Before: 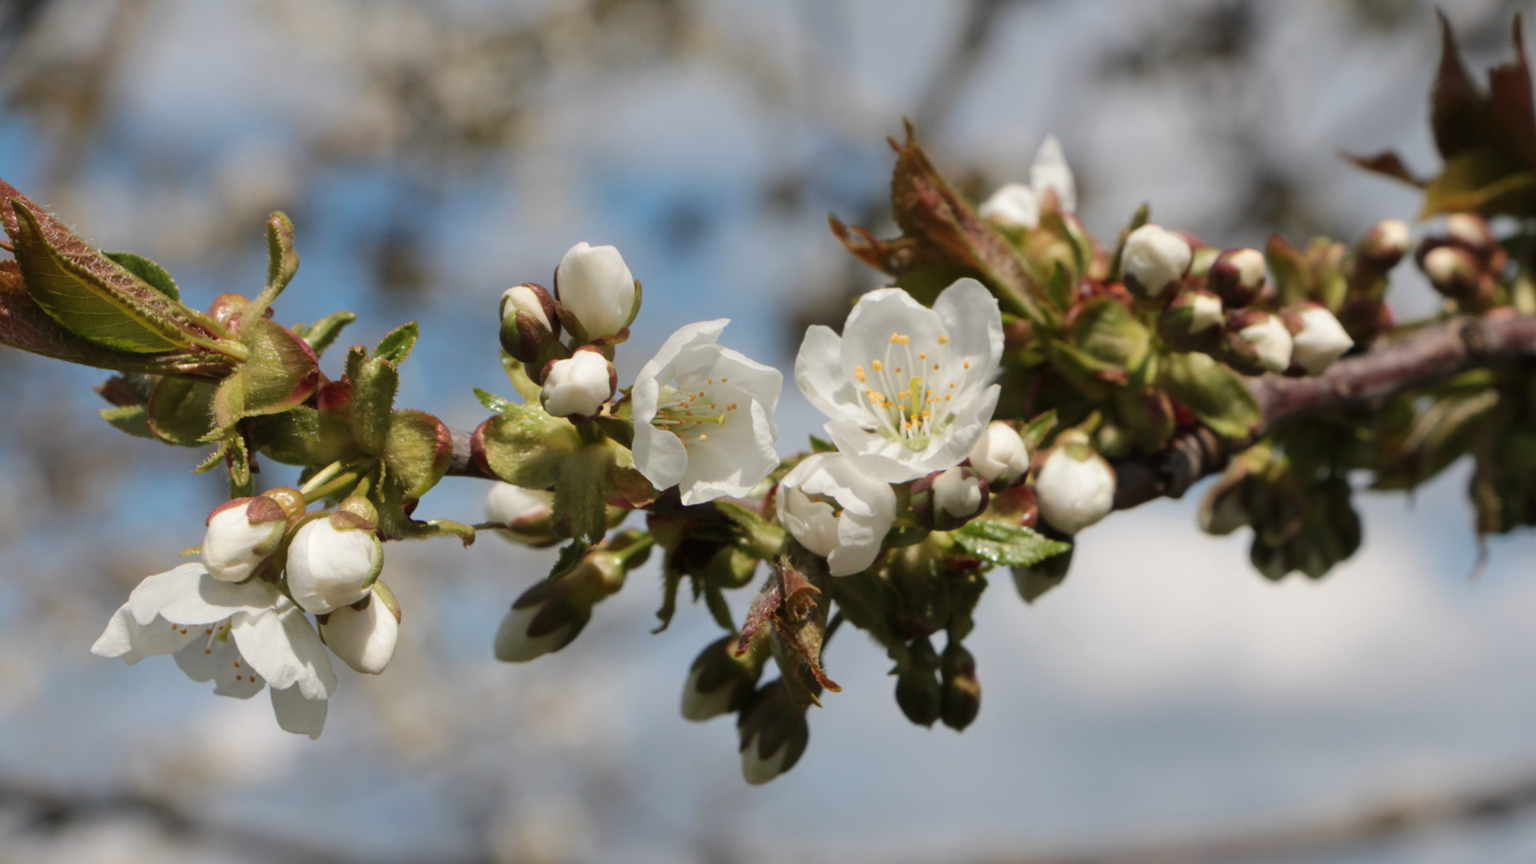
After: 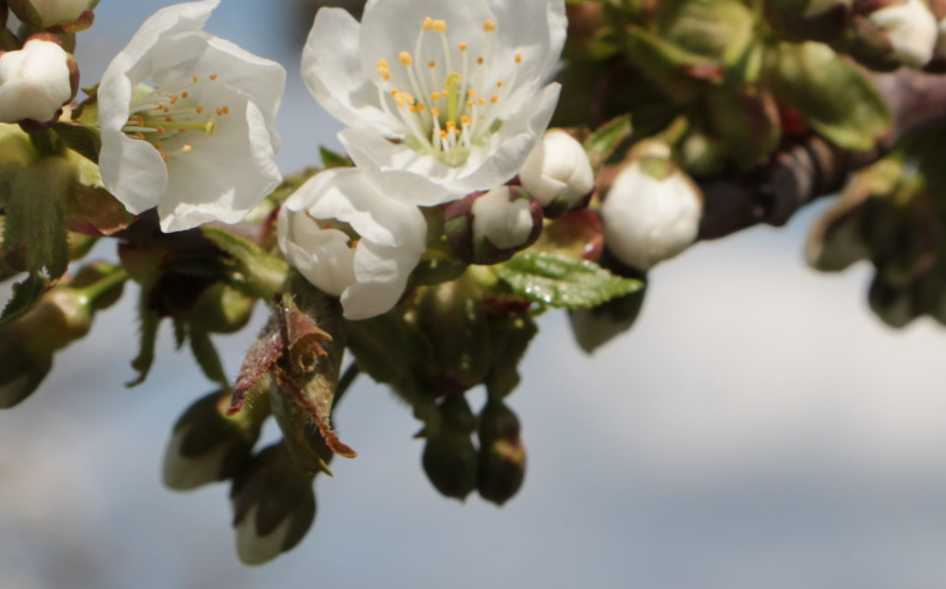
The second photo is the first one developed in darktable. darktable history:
rotate and perspective: rotation 0.074°, lens shift (vertical) 0.096, lens shift (horizontal) -0.041, crop left 0.043, crop right 0.952, crop top 0.024, crop bottom 0.979
crop: left 34.479%, top 38.822%, right 13.718%, bottom 5.172%
